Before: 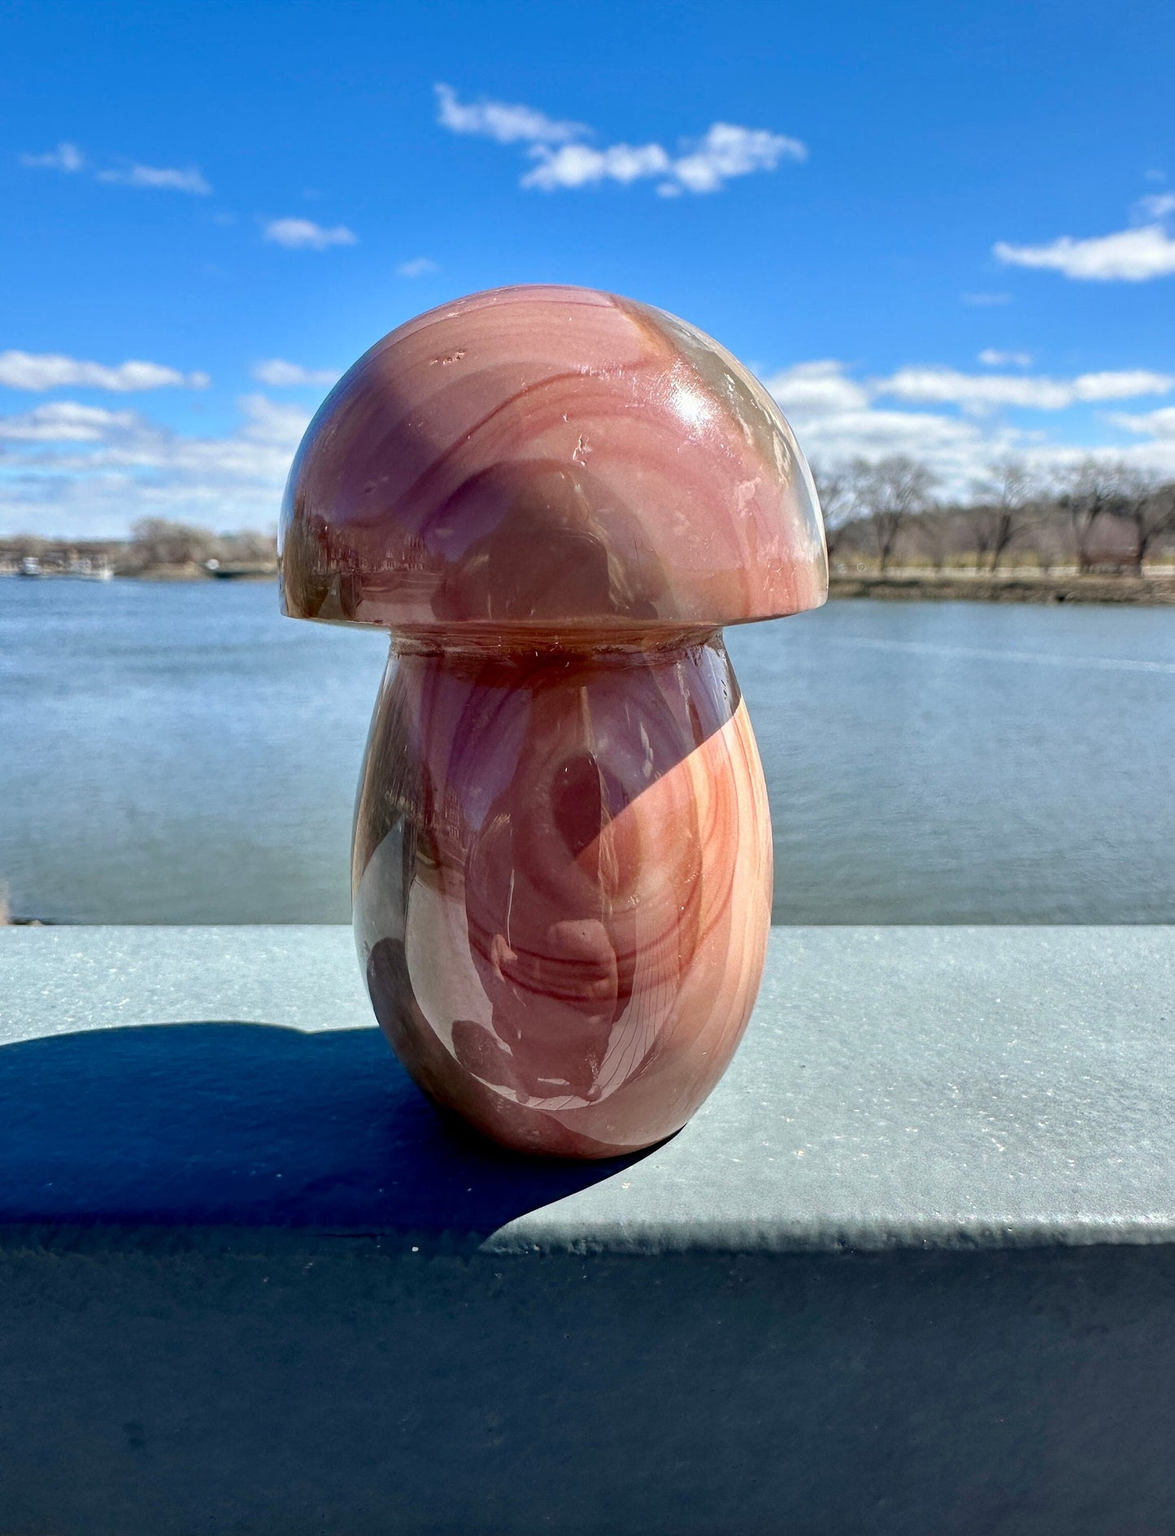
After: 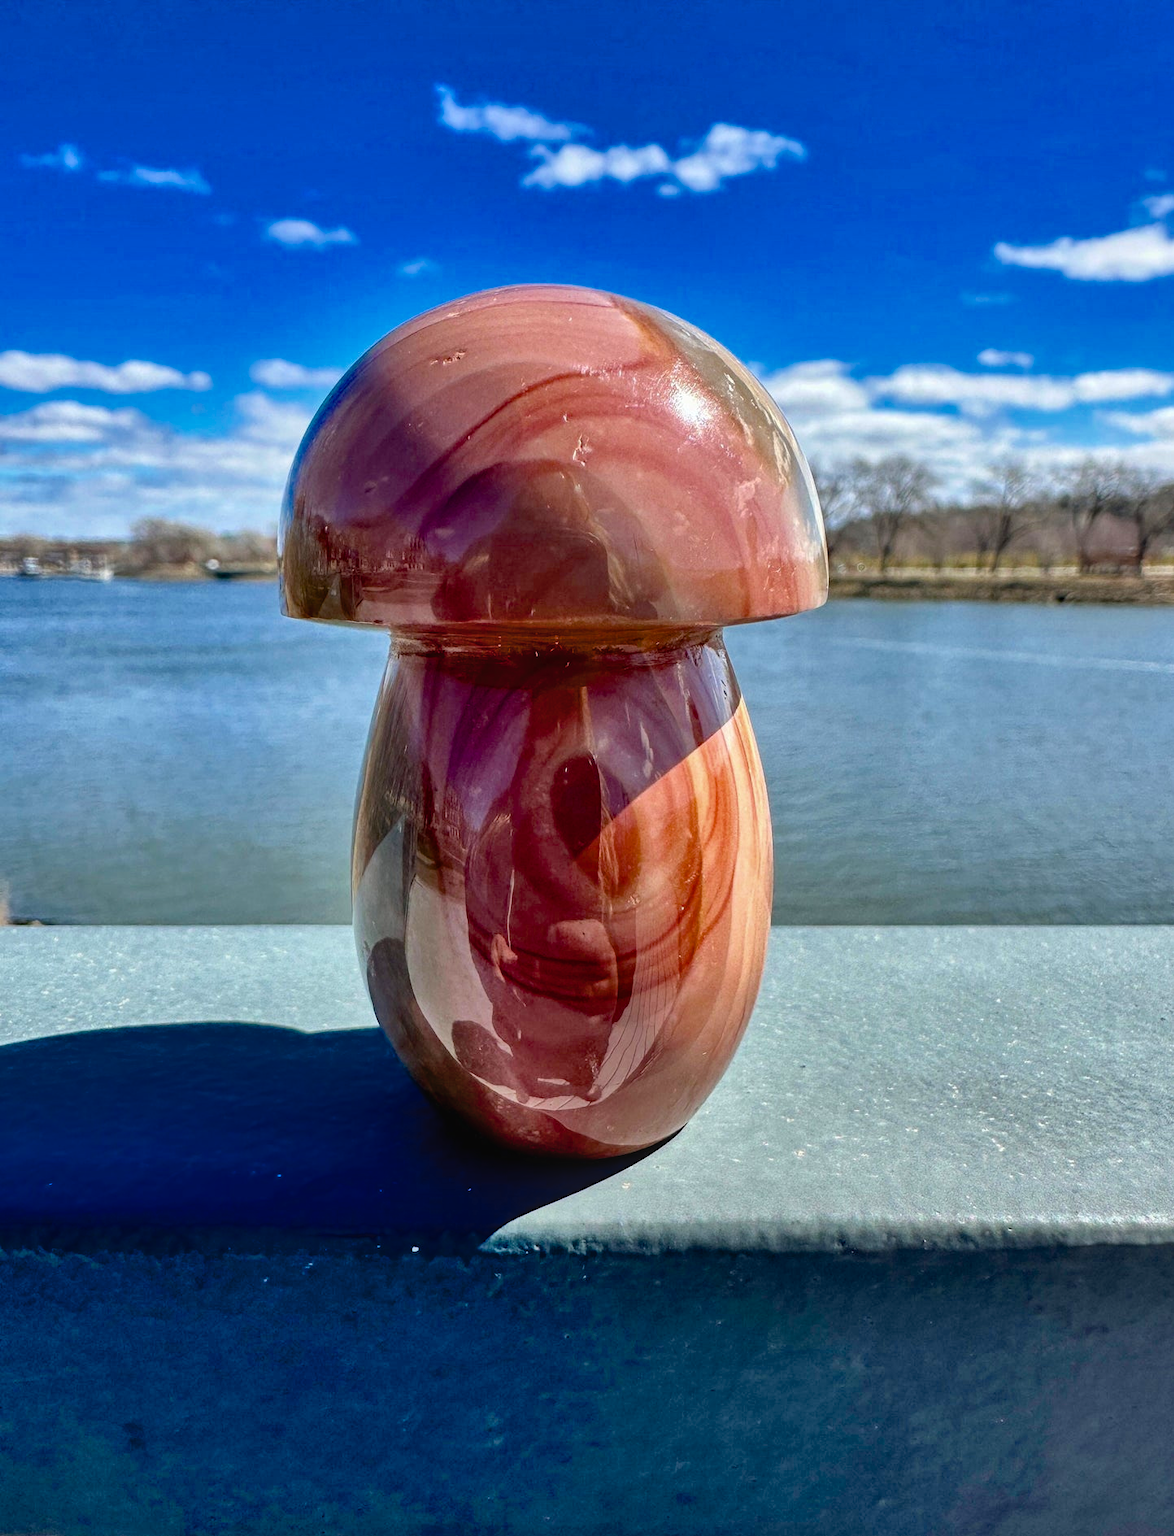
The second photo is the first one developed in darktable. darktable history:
local contrast: detail 110%
shadows and highlights: soften with gaussian
color balance rgb: perceptual saturation grading › global saturation 29.877%, saturation formula JzAzBz (2021)
